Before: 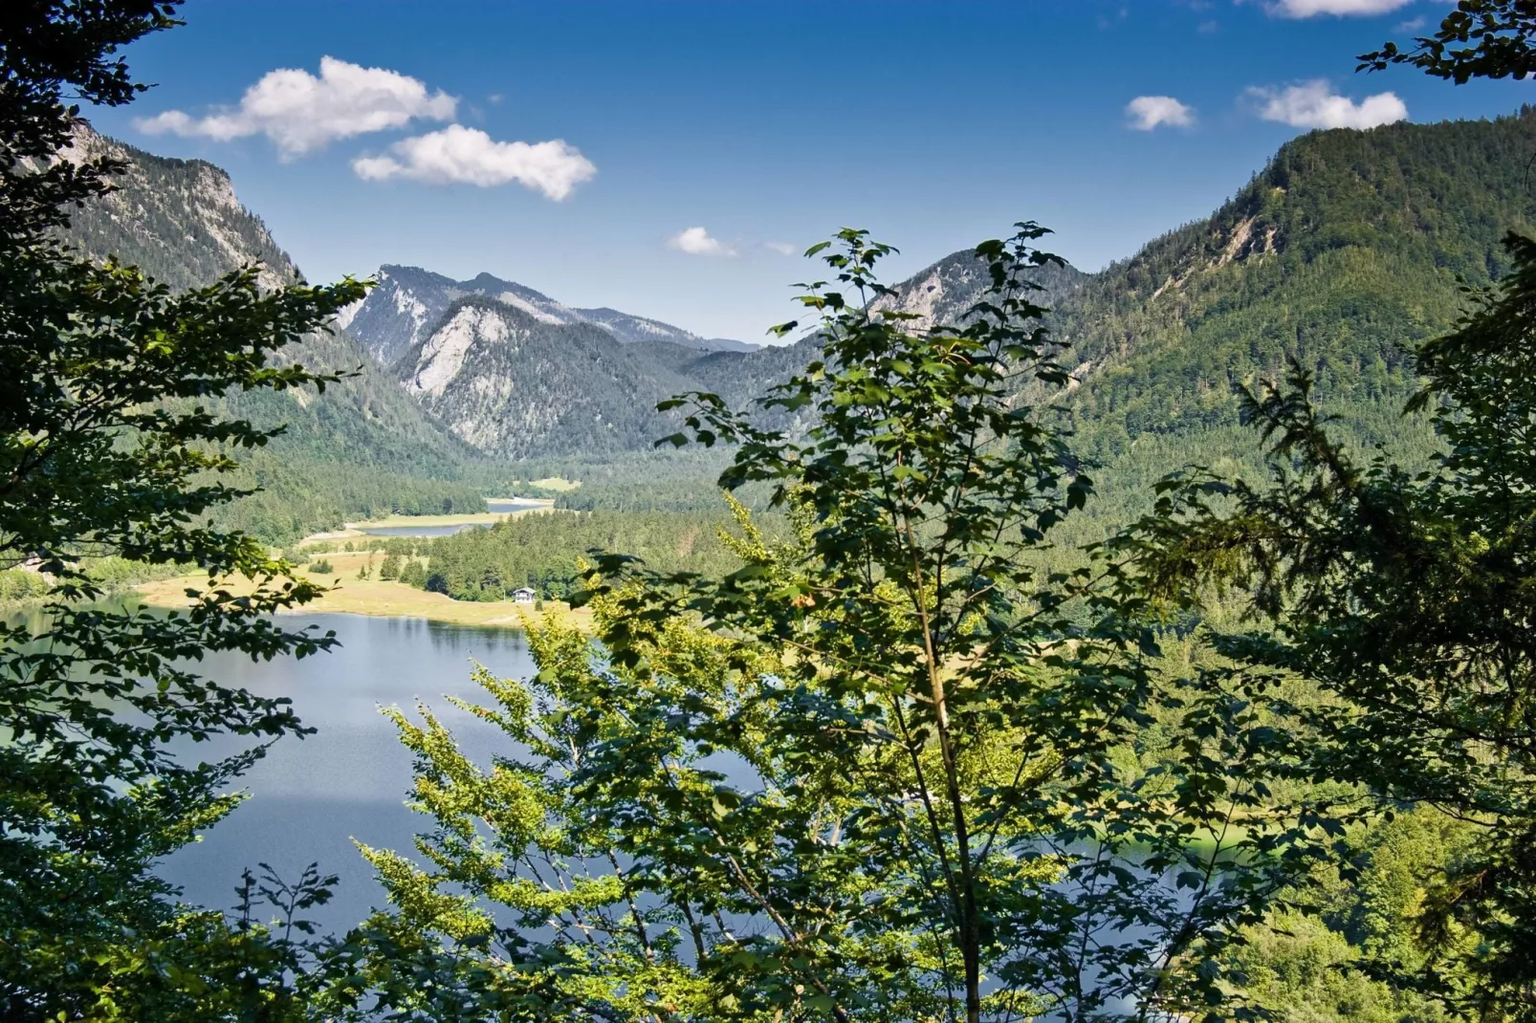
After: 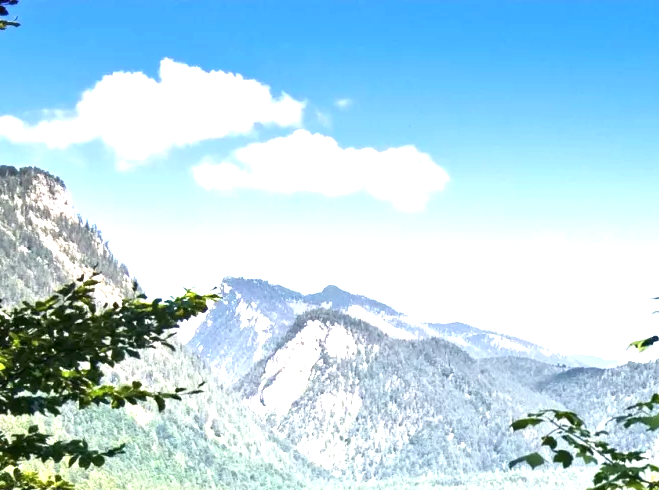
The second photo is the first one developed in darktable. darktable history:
crop and rotate: left 10.898%, top 0.069%, right 48.046%, bottom 54.113%
exposure: exposure 1.519 EV, compensate exposure bias true, compensate highlight preservation false
